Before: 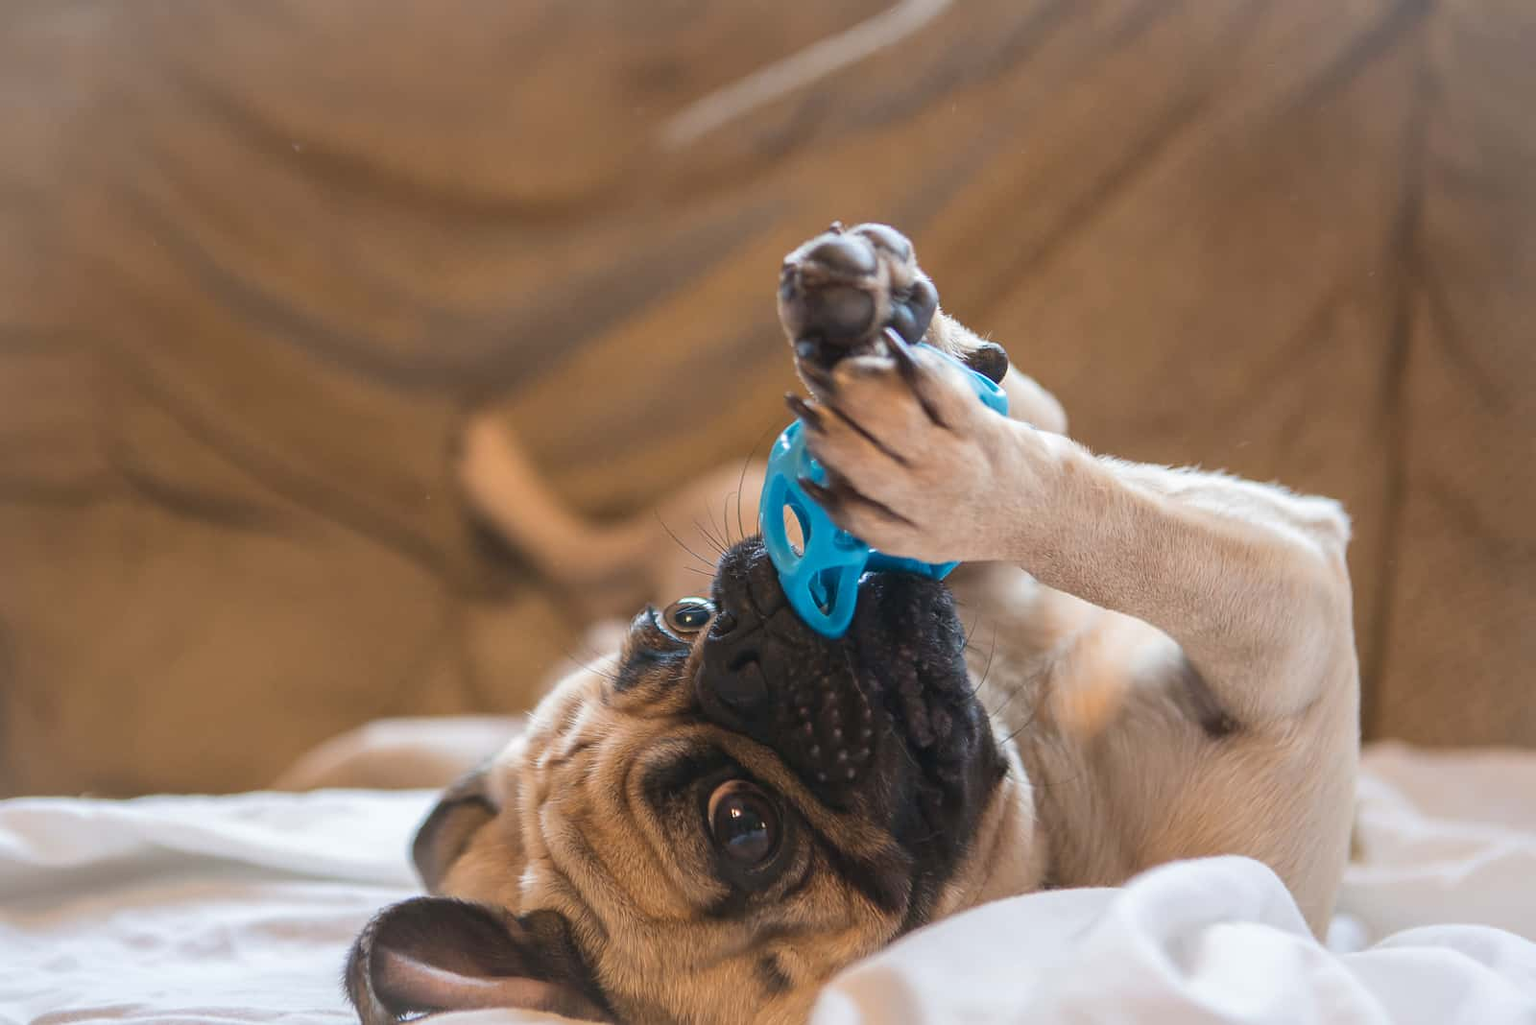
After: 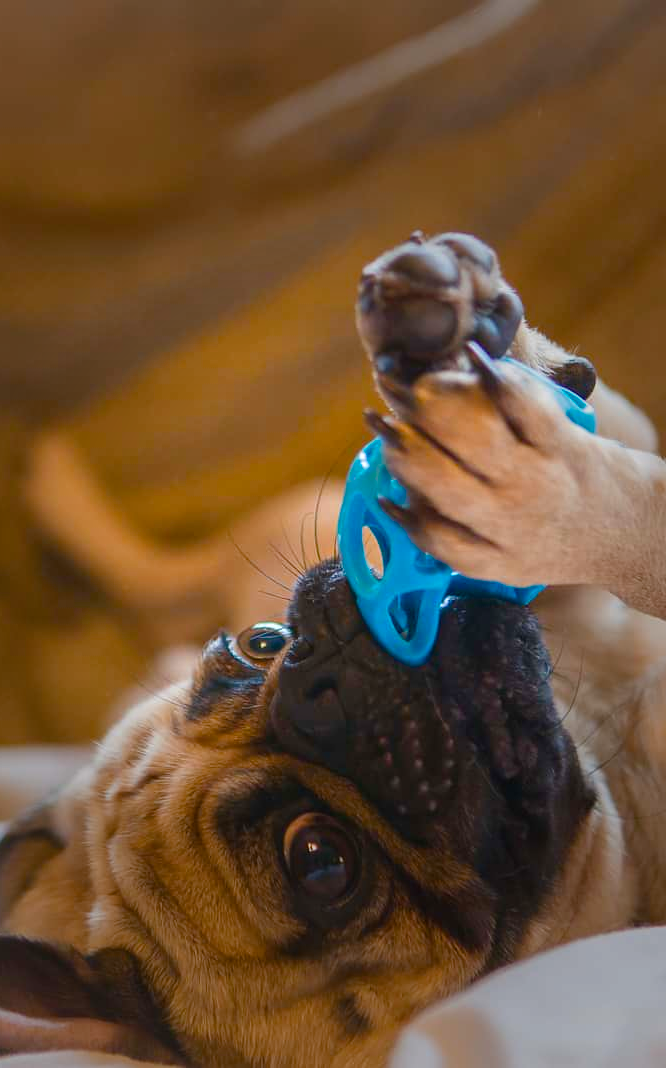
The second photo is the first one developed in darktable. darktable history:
color balance rgb: power › luminance -3.604%, power › hue 142.96°, linear chroma grading › global chroma 14.851%, perceptual saturation grading › global saturation 20%, perceptual saturation grading › highlights -24.977%, perceptual saturation grading › shadows 24.192%, global vibrance 34.997%
vignetting: fall-off start 30.79%, fall-off radius 35.26%, saturation -0.021, unbound false
crop: left 28.402%, right 29.597%
levels: levels [0, 0.498, 1]
